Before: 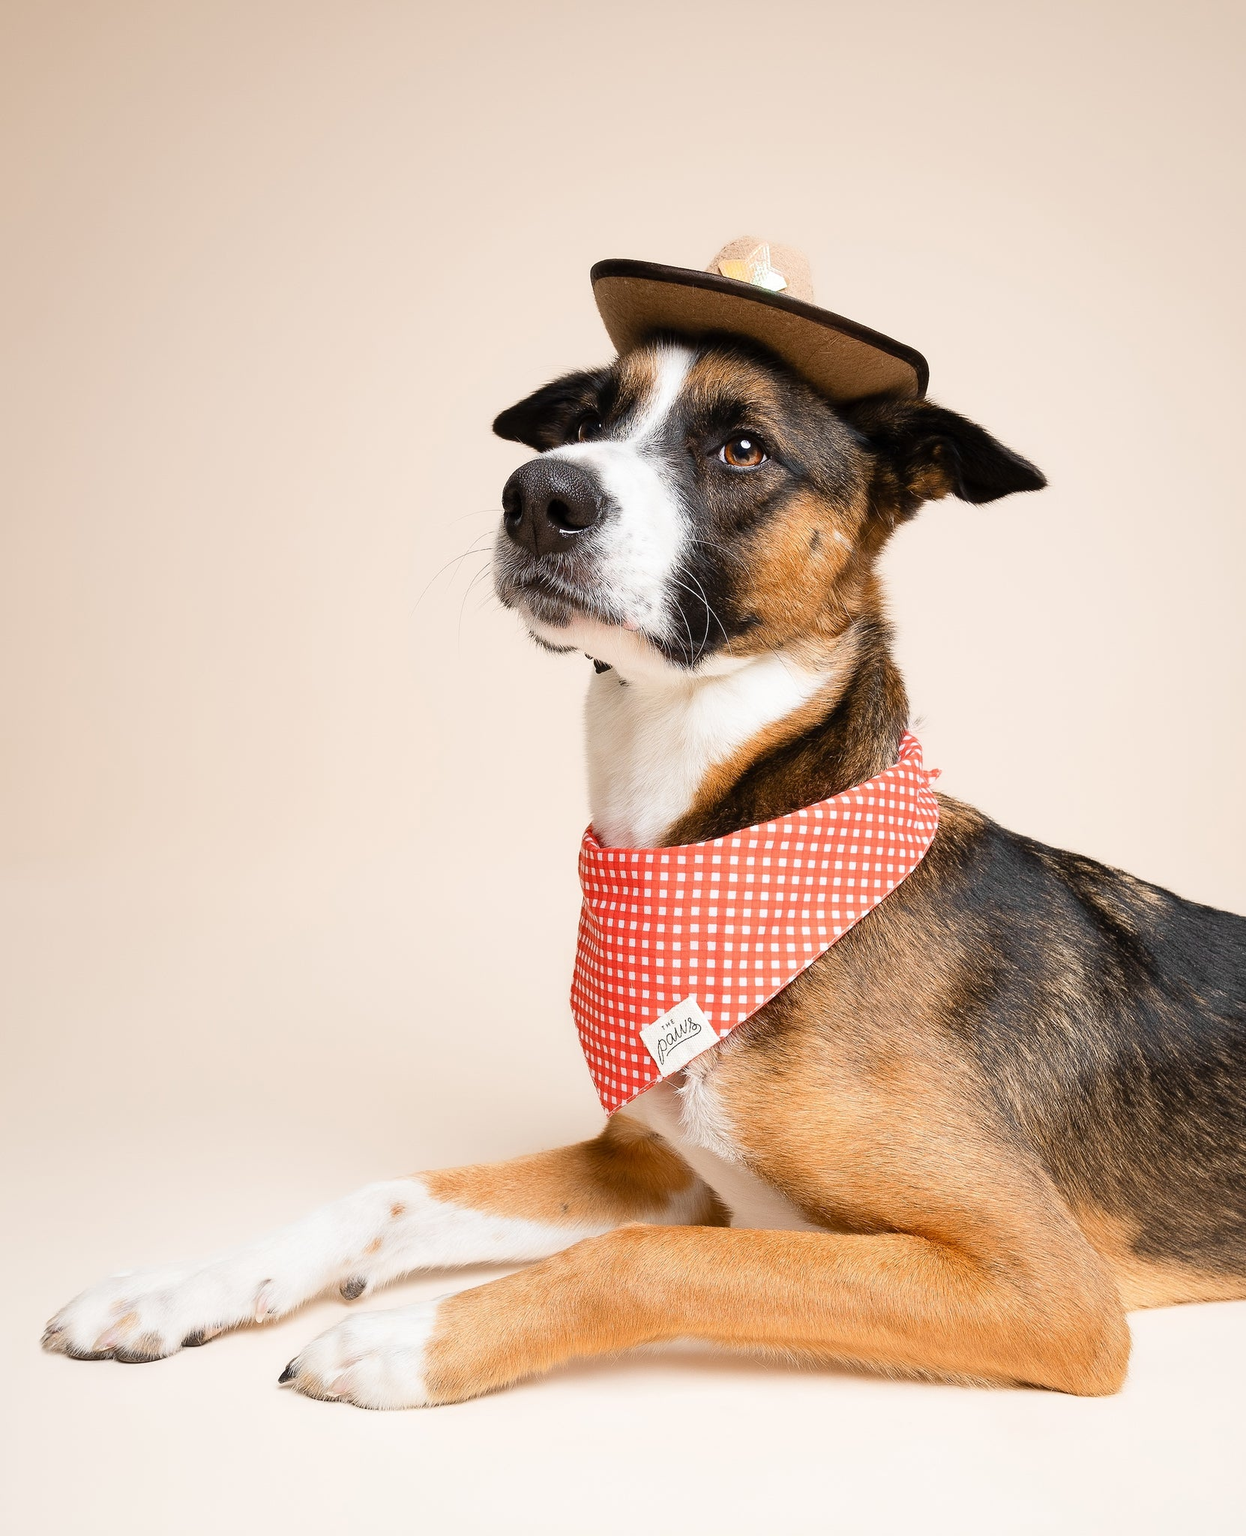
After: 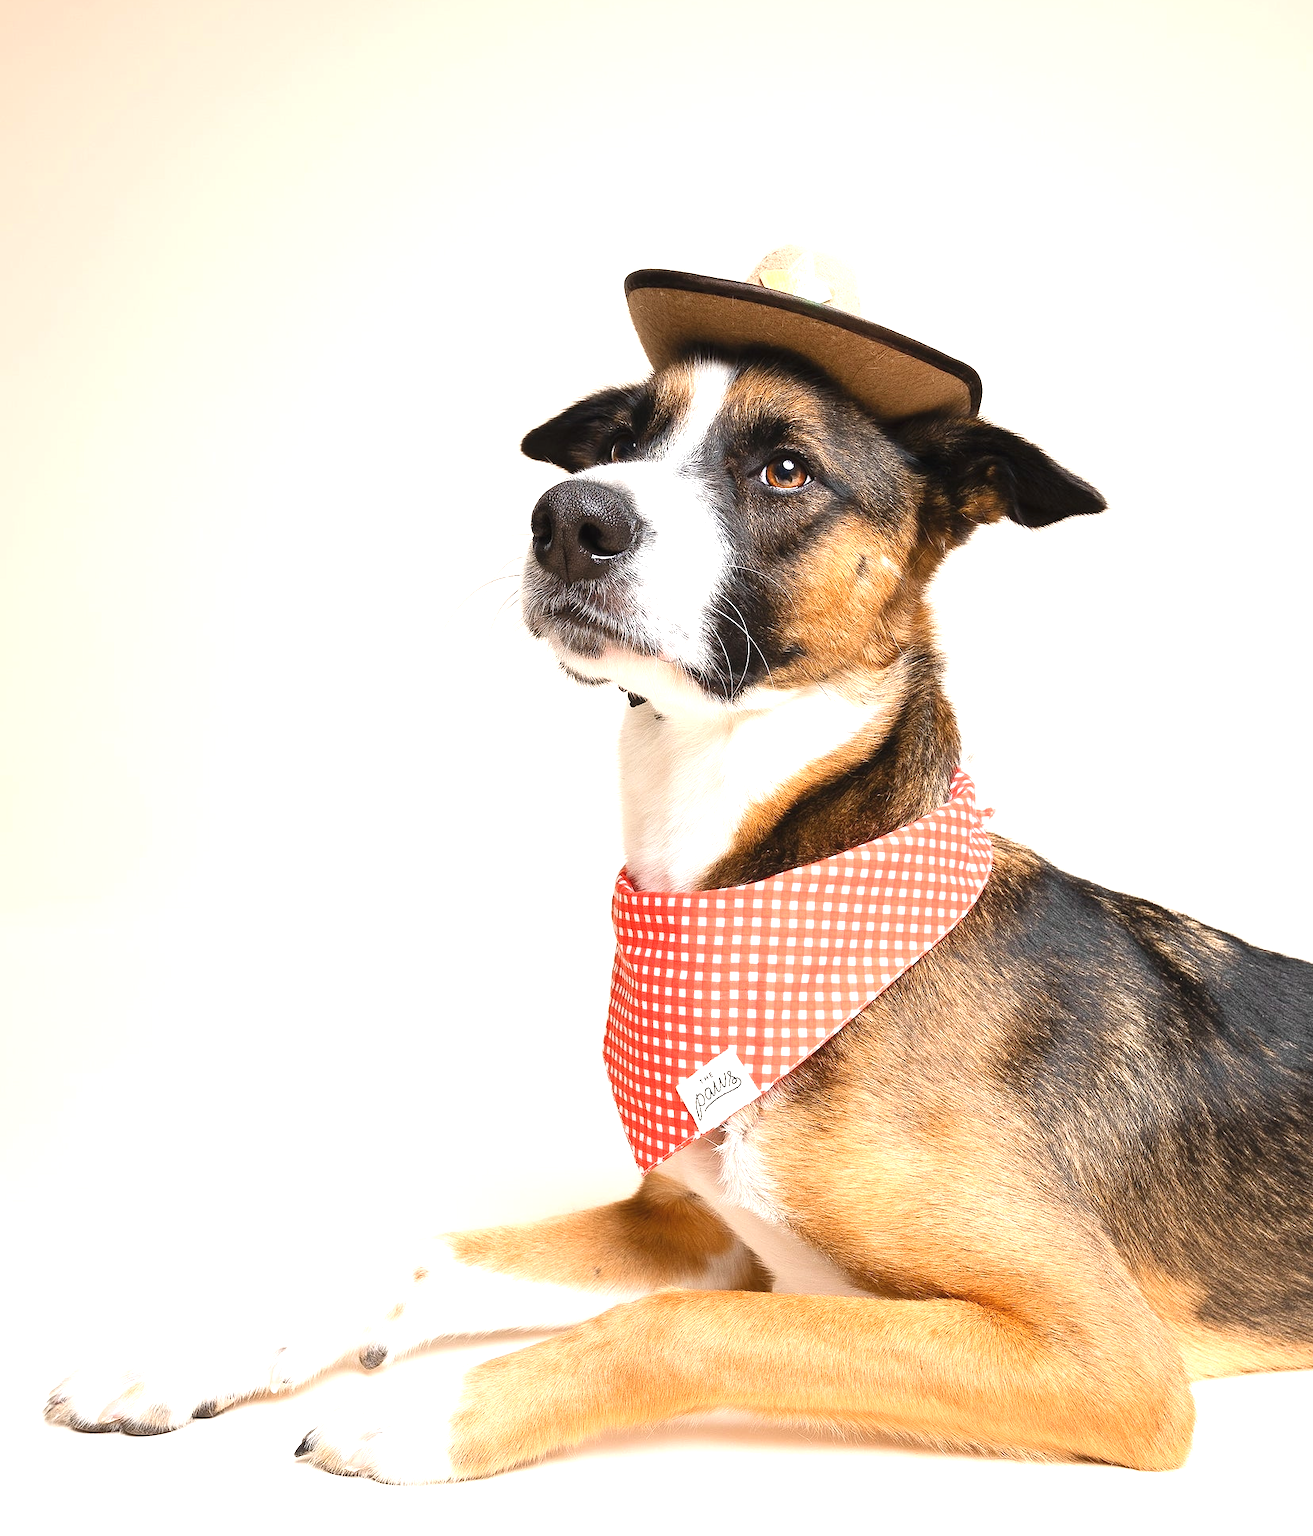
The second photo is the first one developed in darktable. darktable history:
exposure: black level correction -0.002, exposure 0.71 EV, compensate highlight preservation false
crop: top 0.314%, right 0.255%, bottom 5.036%
